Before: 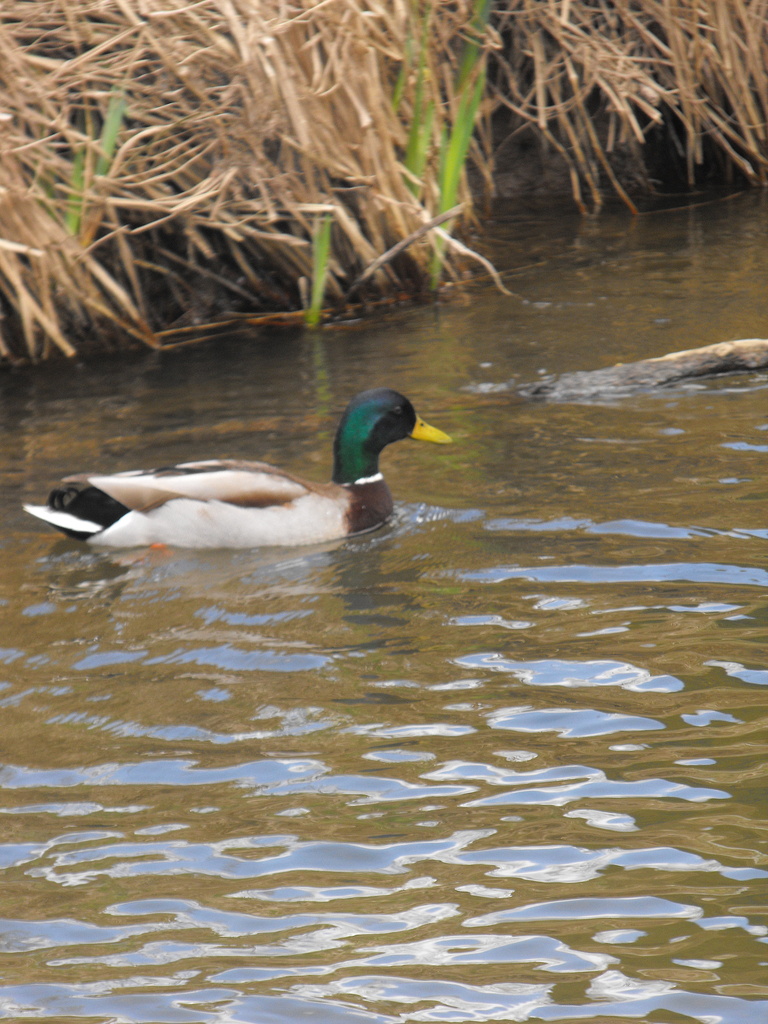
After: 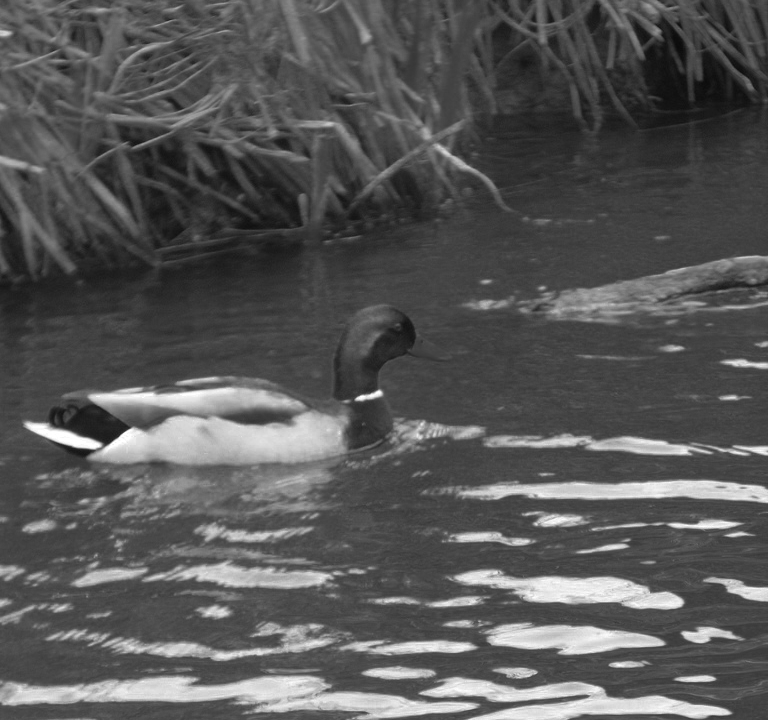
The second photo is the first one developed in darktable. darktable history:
color zones: curves: ch0 [(0.287, 0.048) (0.493, 0.484) (0.737, 0.816)]; ch1 [(0, 0) (0.143, 0) (0.286, 0) (0.429, 0) (0.571, 0) (0.714, 0) (0.857, 0)]
crop and rotate: top 8.151%, bottom 21.515%
